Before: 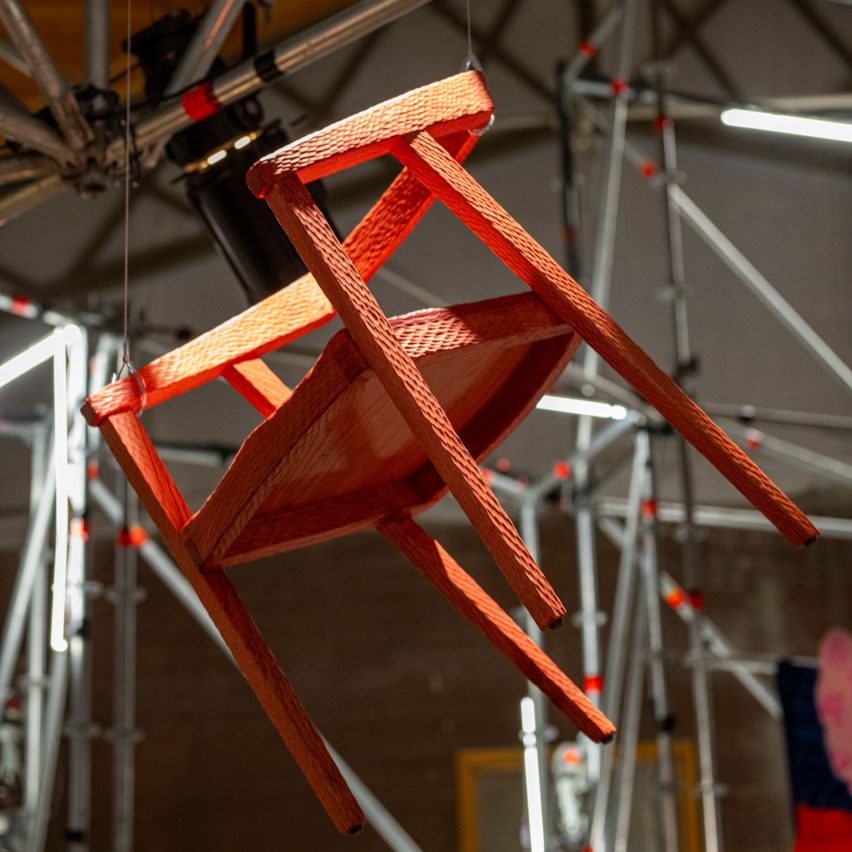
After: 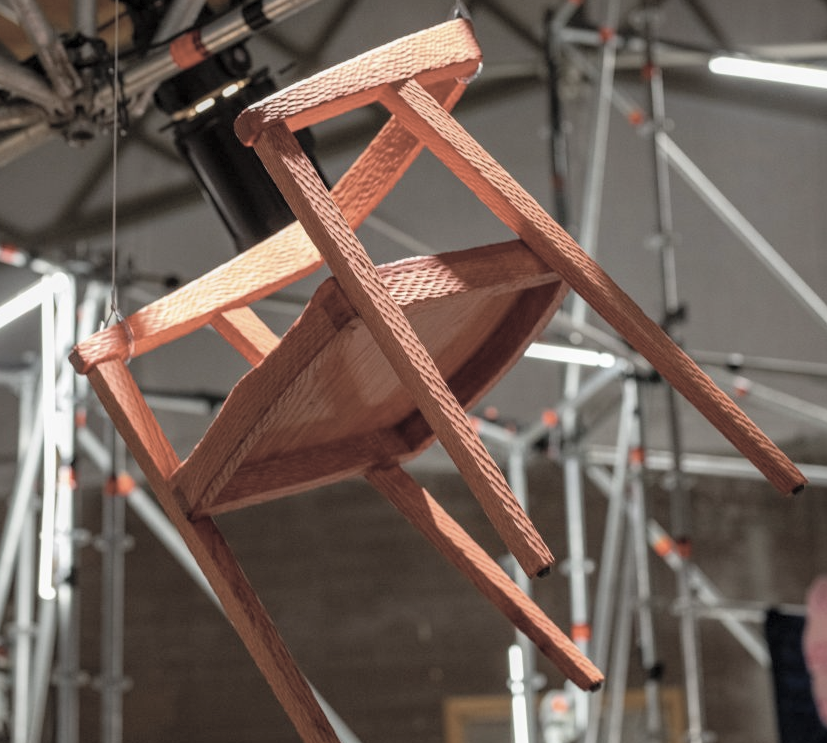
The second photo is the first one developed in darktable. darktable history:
crop: left 1.507%, top 6.147%, right 1.379%, bottom 6.637%
contrast brightness saturation: brightness 0.18, saturation -0.5
